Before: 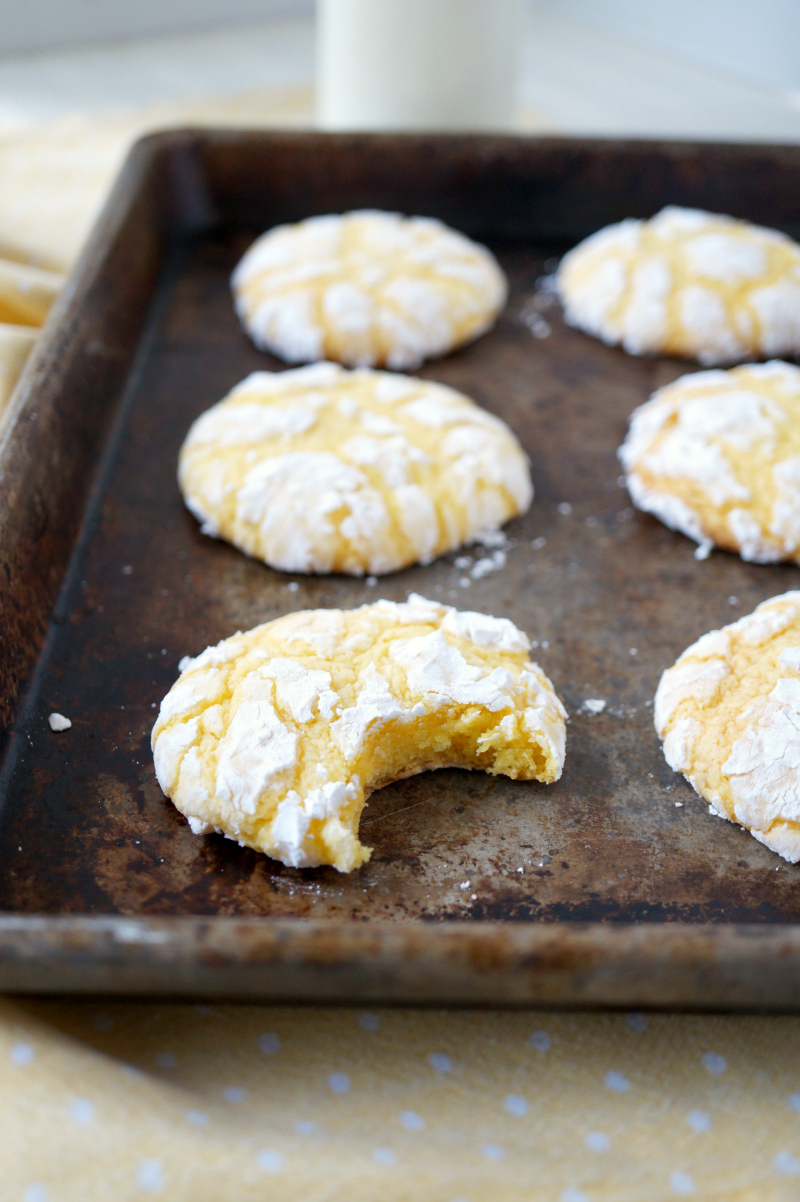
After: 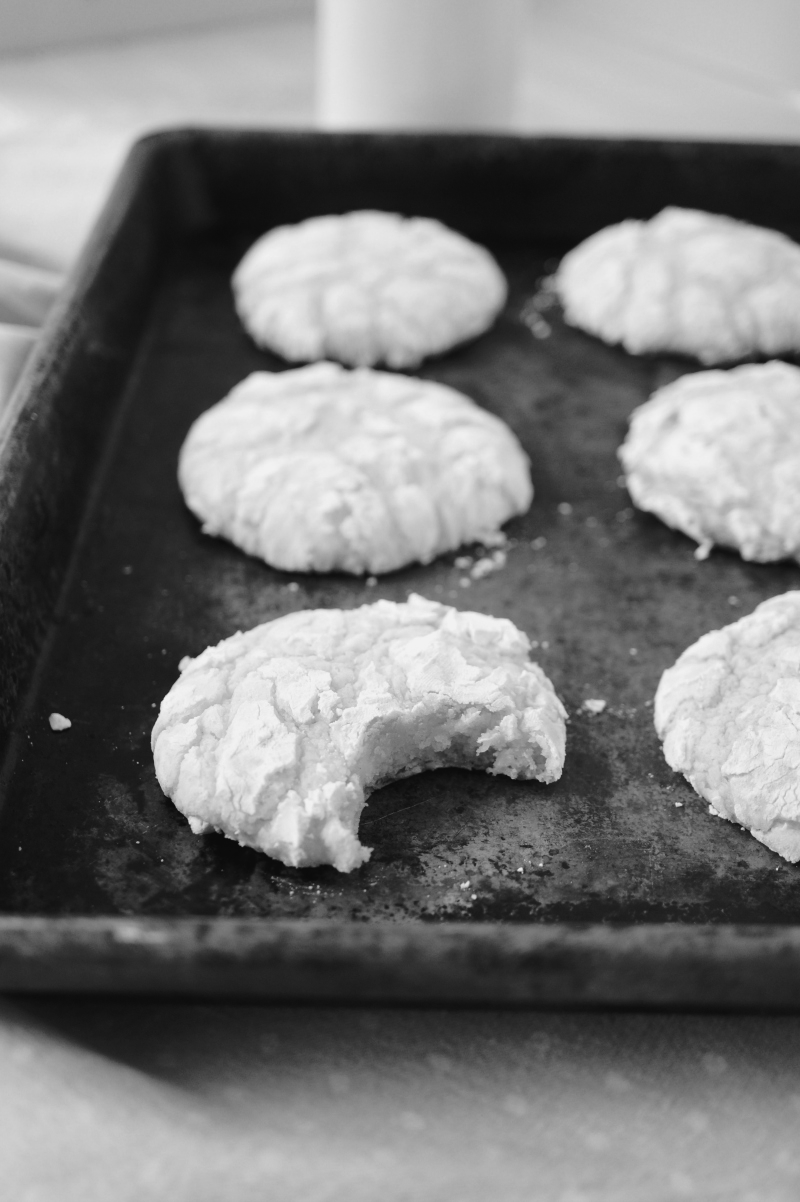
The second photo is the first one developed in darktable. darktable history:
contrast brightness saturation: contrast -0.08, brightness -0.04, saturation -0.11
base curve: curves: ch0 [(0, 0) (0.073, 0.04) (0.157, 0.139) (0.492, 0.492) (0.758, 0.758) (1, 1)], preserve colors none
monochrome: on, module defaults
